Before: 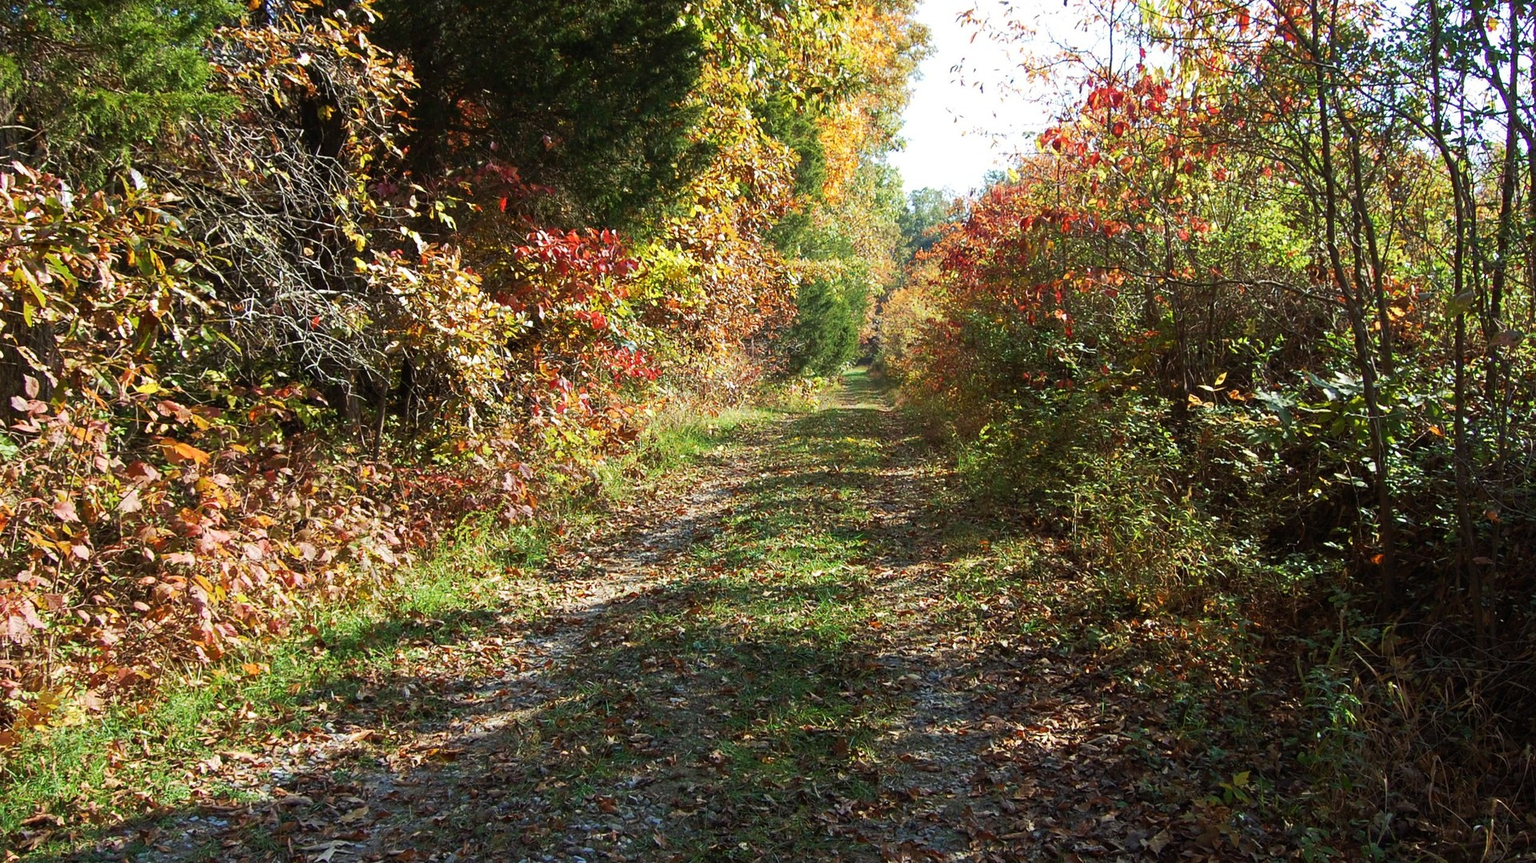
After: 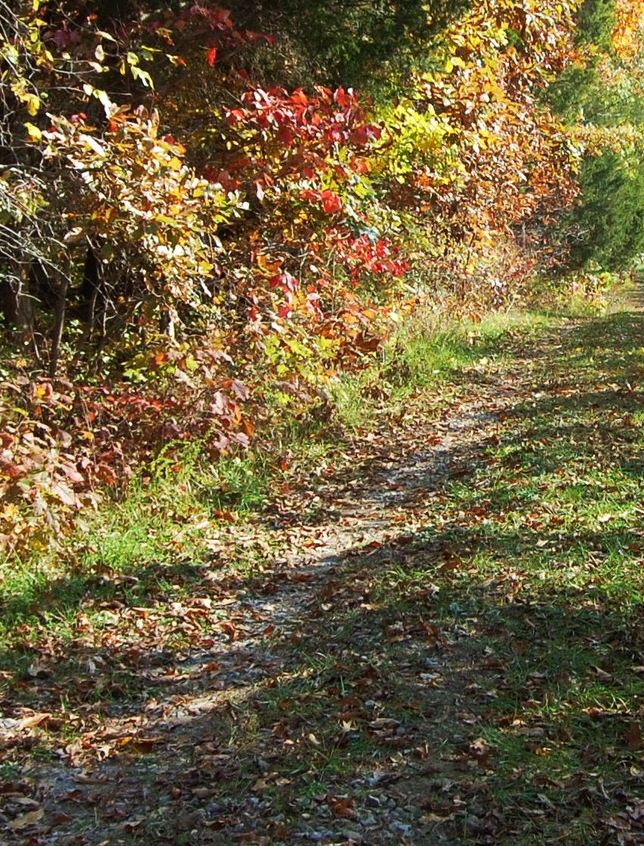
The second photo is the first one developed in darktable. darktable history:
crop and rotate: left 21.77%, top 18.528%, right 44.676%, bottom 2.997%
tone equalizer: on, module defaults
